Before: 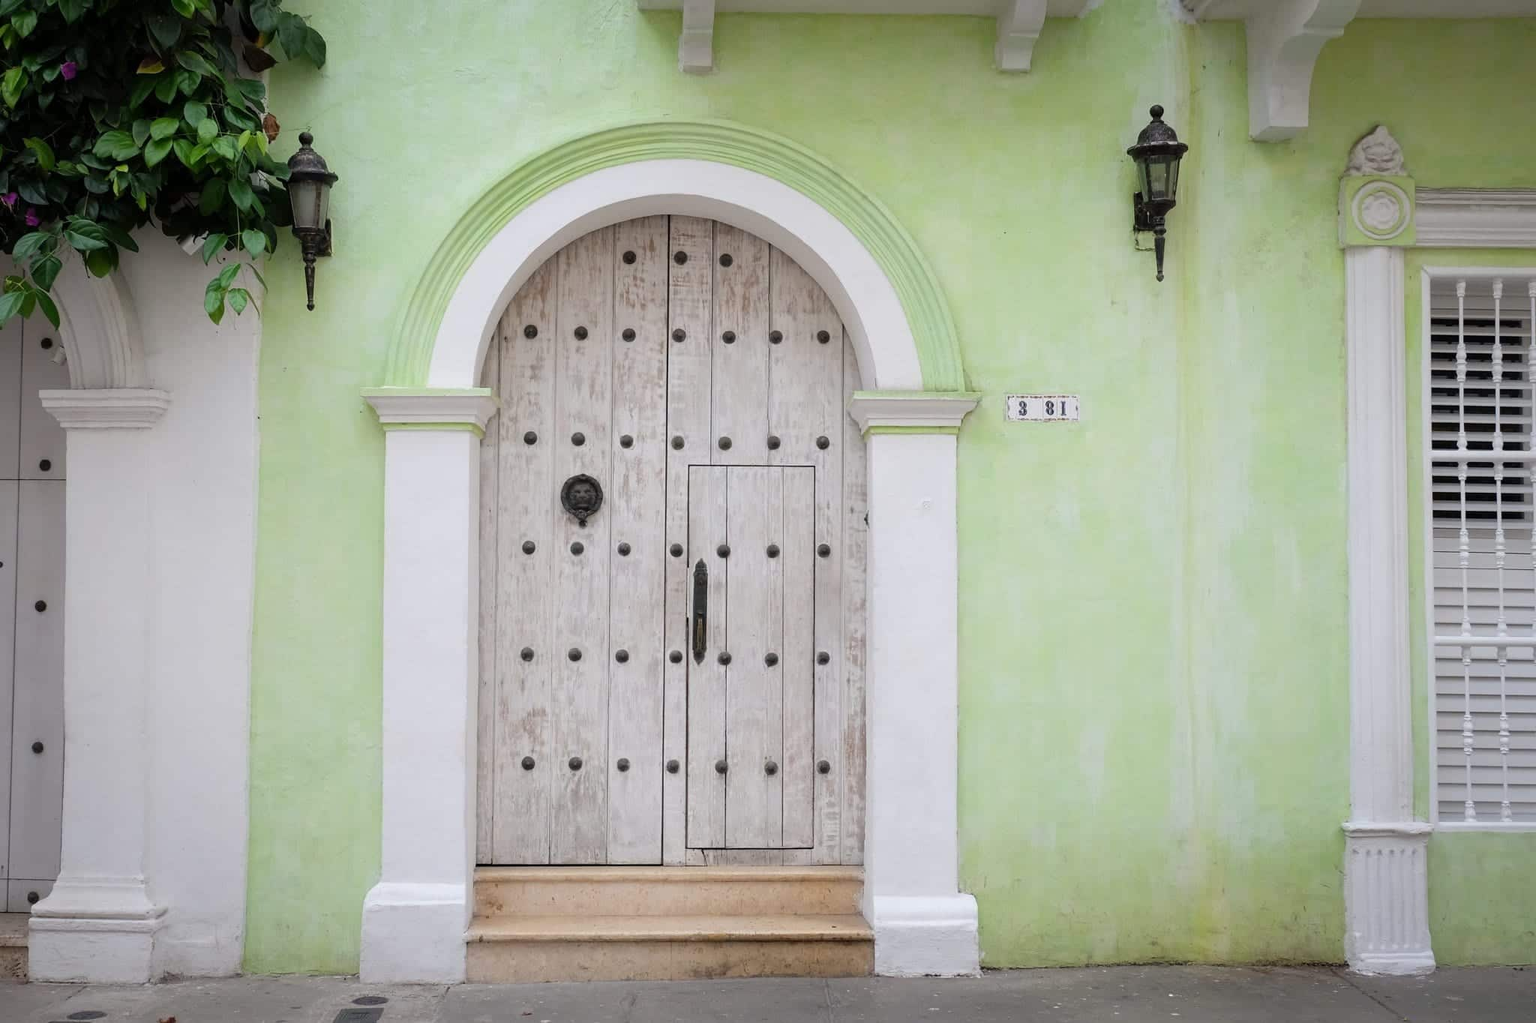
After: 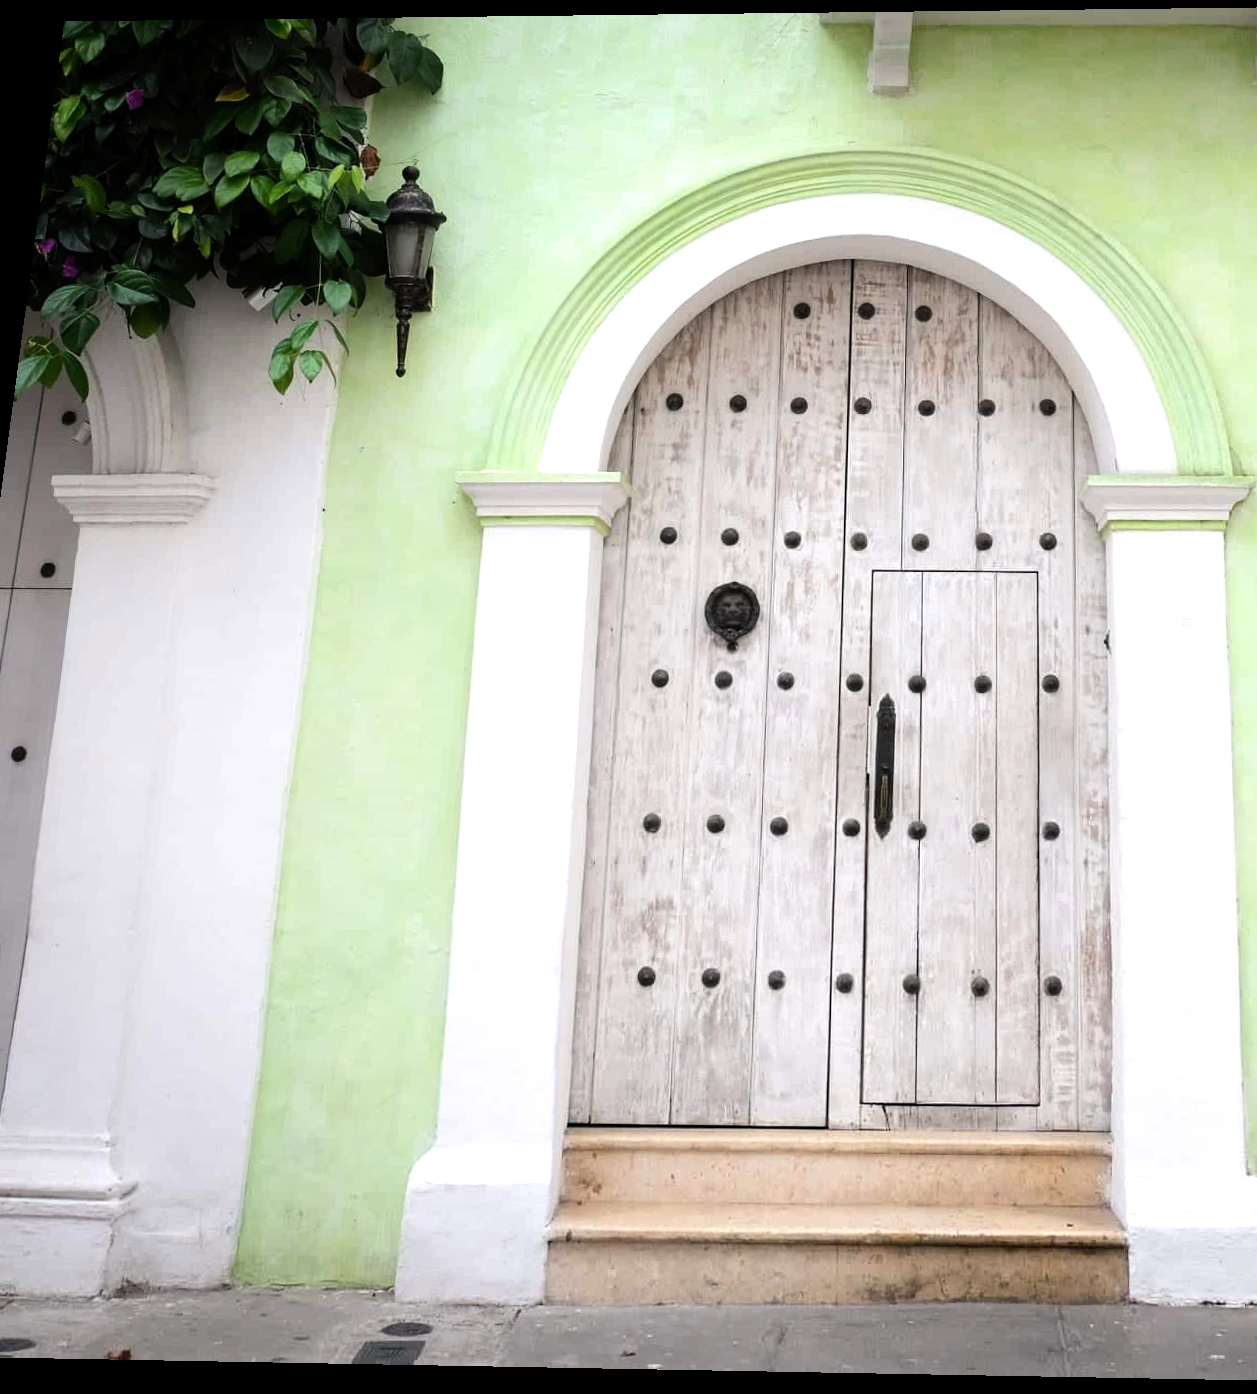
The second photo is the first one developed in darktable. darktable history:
crop: left 5.114%, right 38.589%
rotate and perspective: rotation 0.128°, lens shift (vertical) -0.181, lens shift (horizontal) -0.044, shear 0.001, automatic cropping off
tone equalizer: -8 EV -0.75 EV, -7 EV -0.7 EV, -6 EV -0.6 EV, -5 EV -0.4 EV, -3 EV 0.4 EV, -2 EV 0.6 EV, -1 EV 0.7 EV, +0 EV 0.75 EV, edges refinement/feathering 500, mask exposure compensation -1.57 EV, preserve details no
